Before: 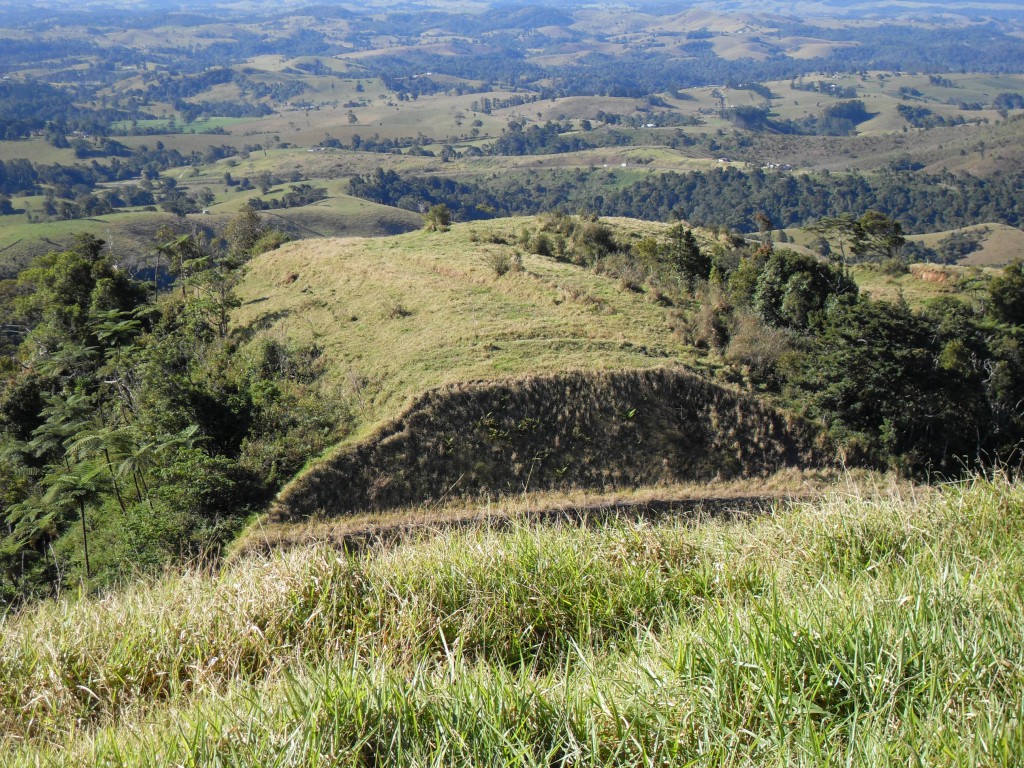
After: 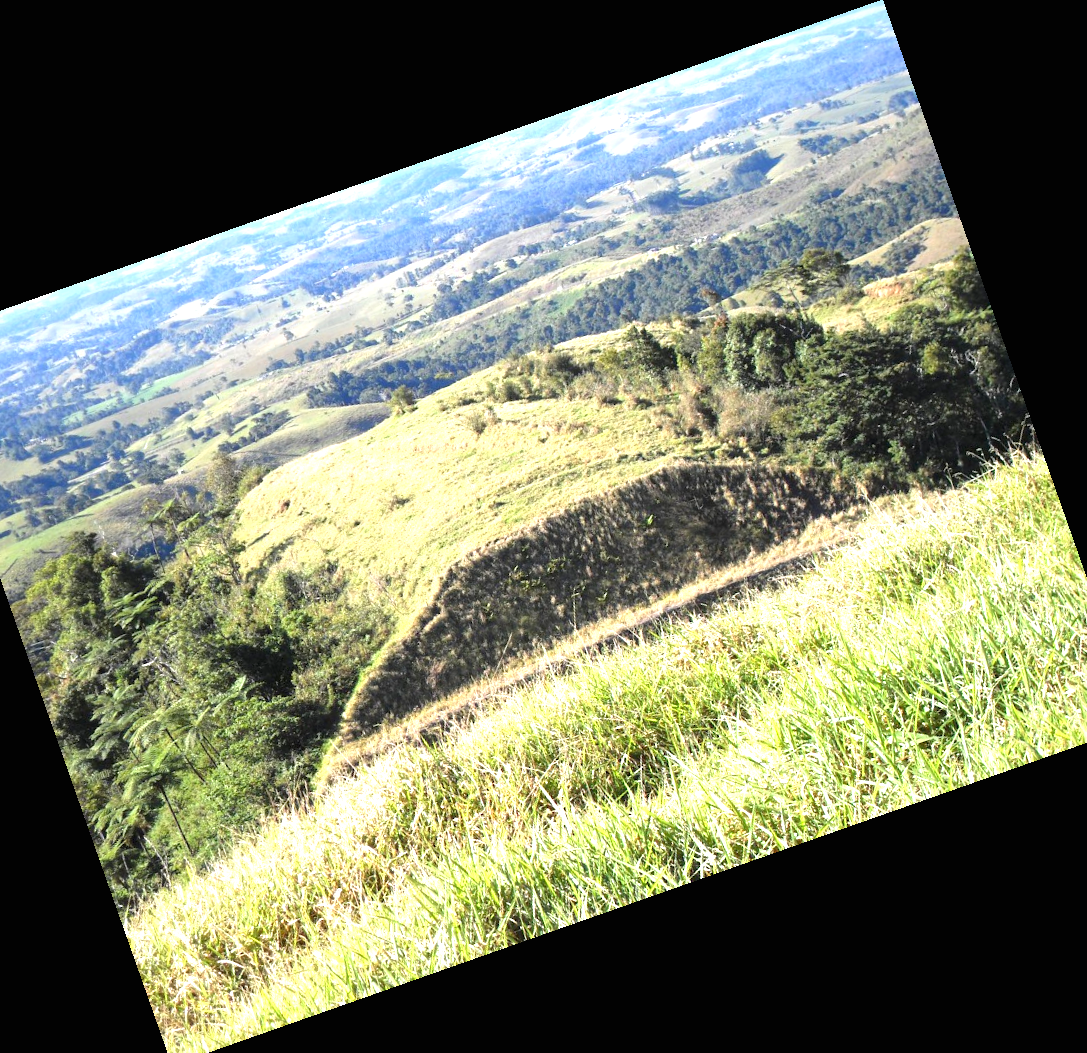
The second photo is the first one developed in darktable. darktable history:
crop and rotate: angle 19.43°, left 6.812%, right 4.125%, bottom 1.087%
exposure: black level correction 0, exposure 1.388 EV, compensate exposure bias true, compensate highlight preservation false
